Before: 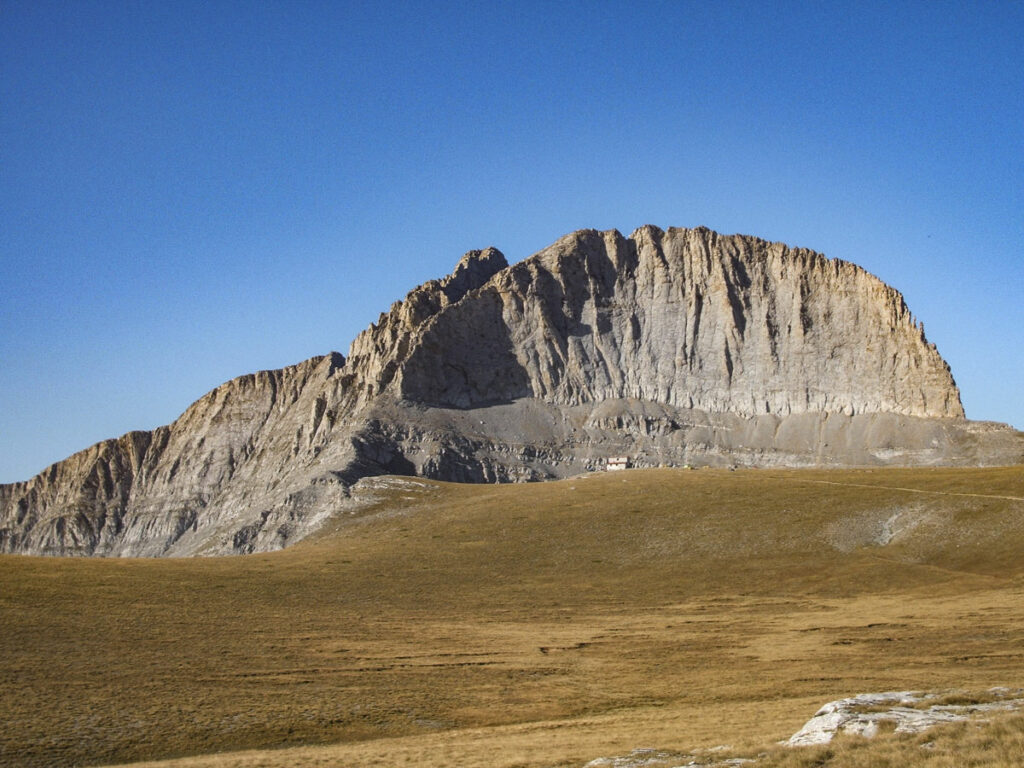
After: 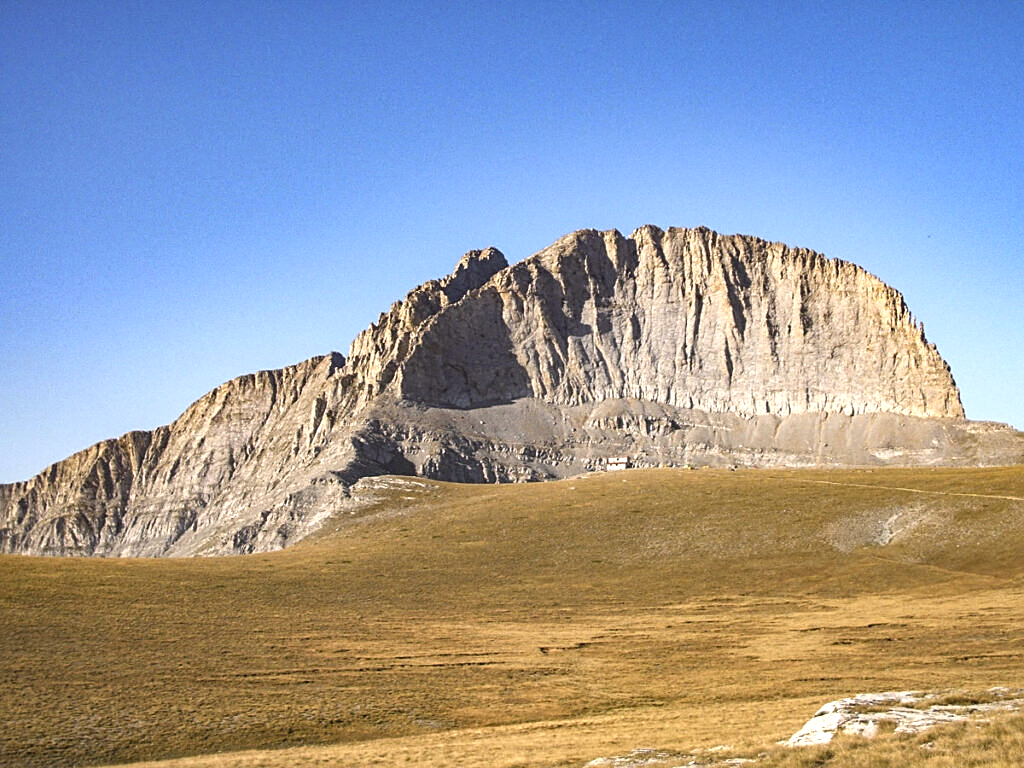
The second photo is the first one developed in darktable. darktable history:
sharpen: on, module defaults
exposure: black level correction 0, exposure 0.7 EV, compensate exposure bias true, compensate highlight preservation false
color correction: highlights a* 3.84, highlights b* 5.07
